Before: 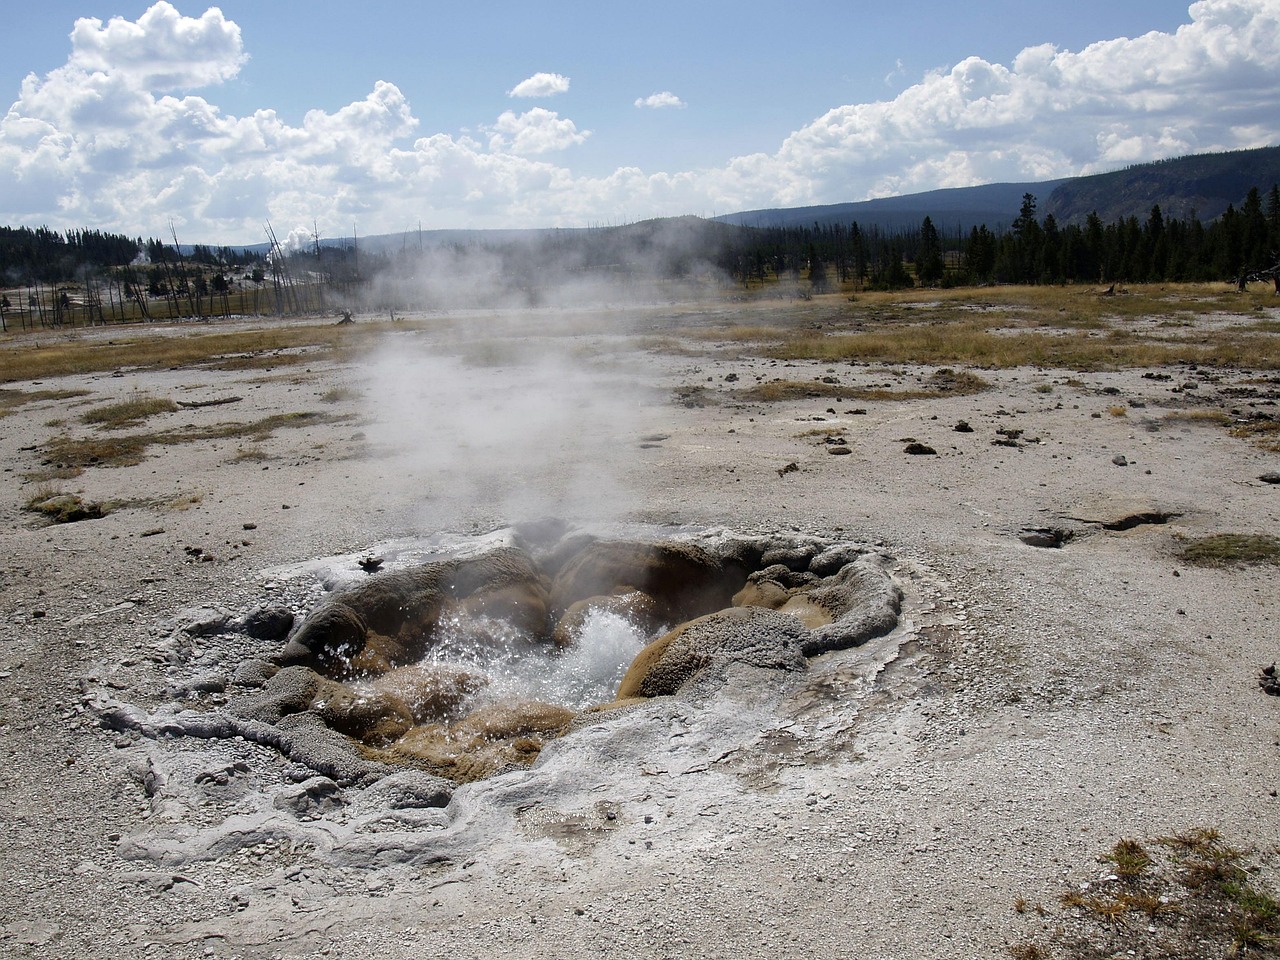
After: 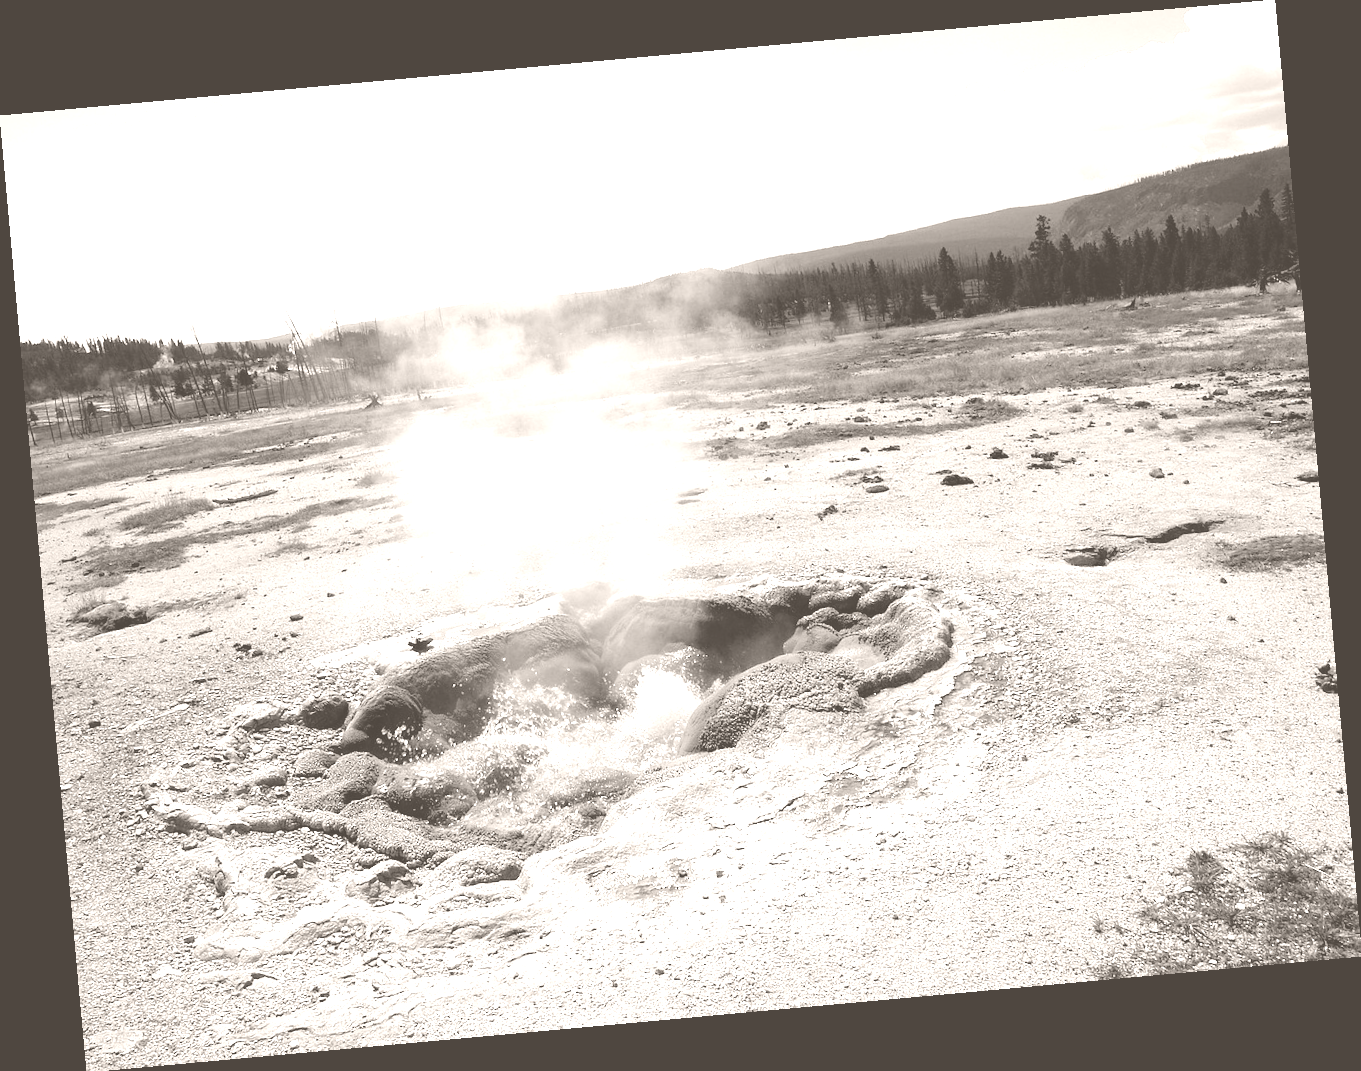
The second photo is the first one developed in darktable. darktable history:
colorize: hue 34.49°, saturation 35.33%, source mix 100%, lightness 55%, version 1
rotate and perspective: rotation -5.2°, automatic cropping off
white balance: emerald 1
exposure: black level correction 0.001, exposure 0.14 EV, compensate highlight preservation false
